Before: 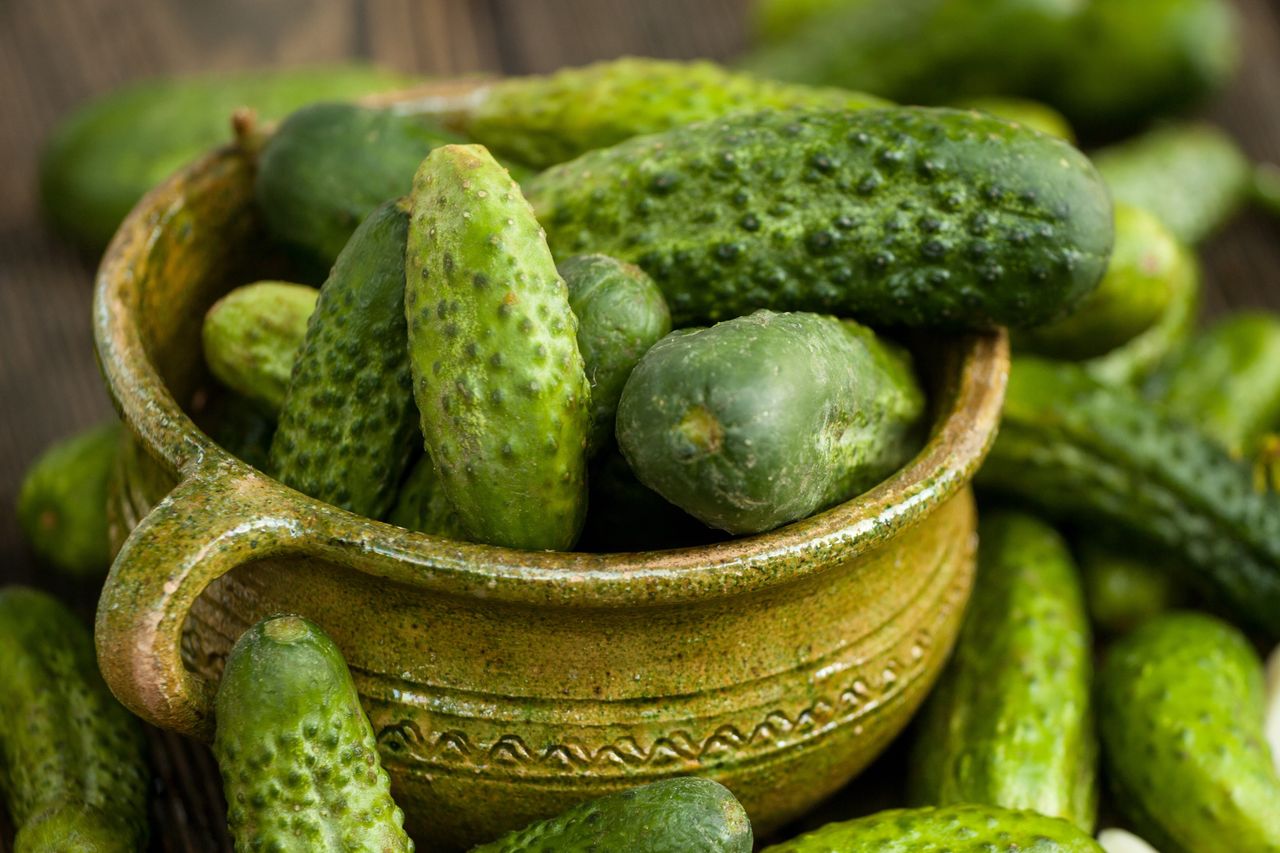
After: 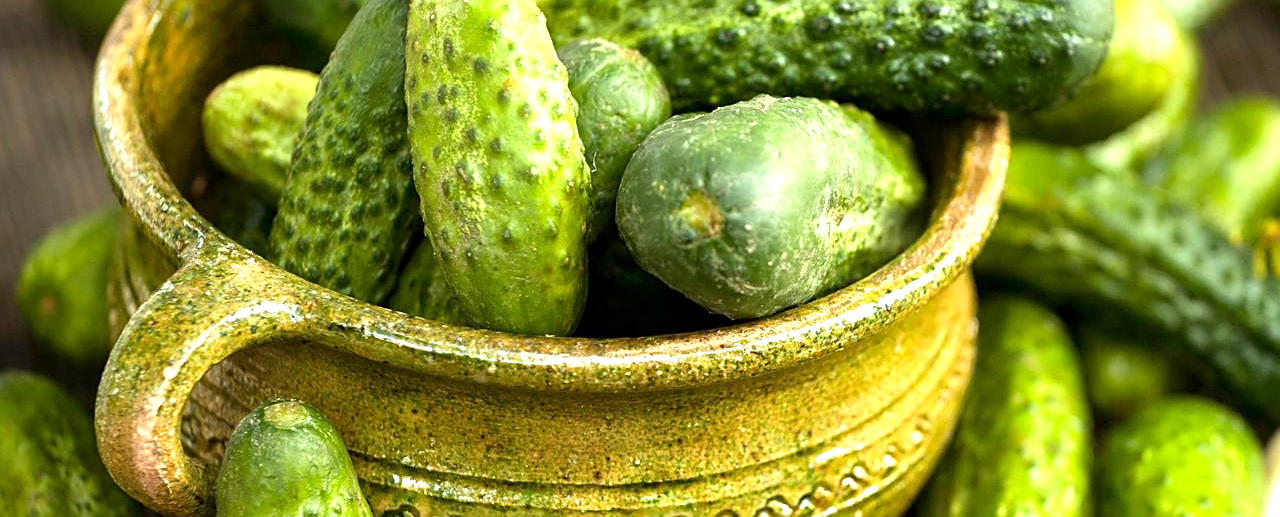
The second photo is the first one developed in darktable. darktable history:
exposure: black level correction 0.001, exposure 1.129 EV, compensate exposure bias true, compensate highlight preservation false
sharpen: on, module defaults
crop and rotate: top 25.357%, bottom 13.942%
